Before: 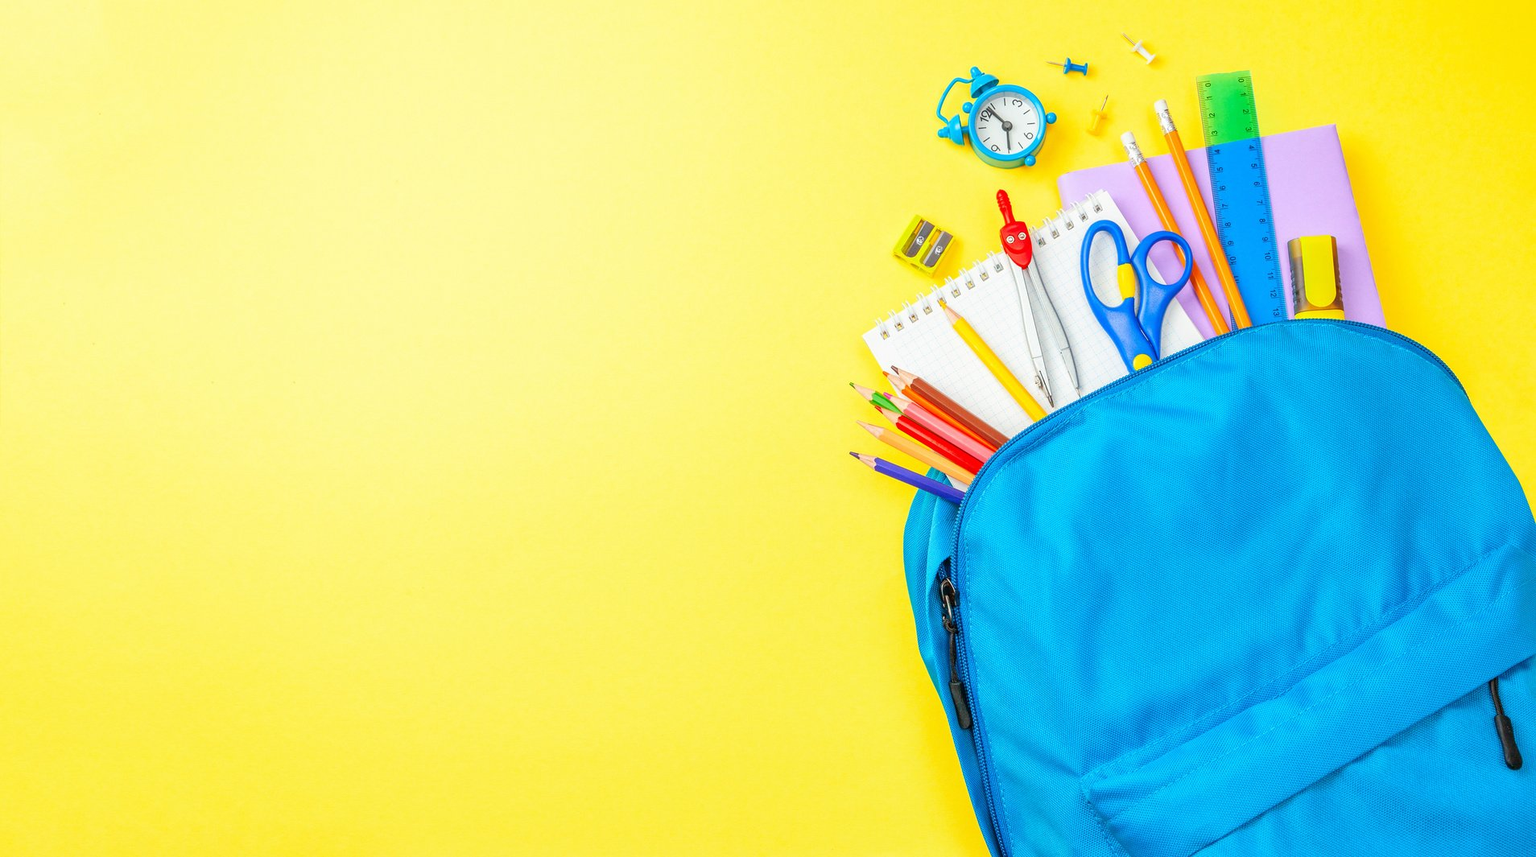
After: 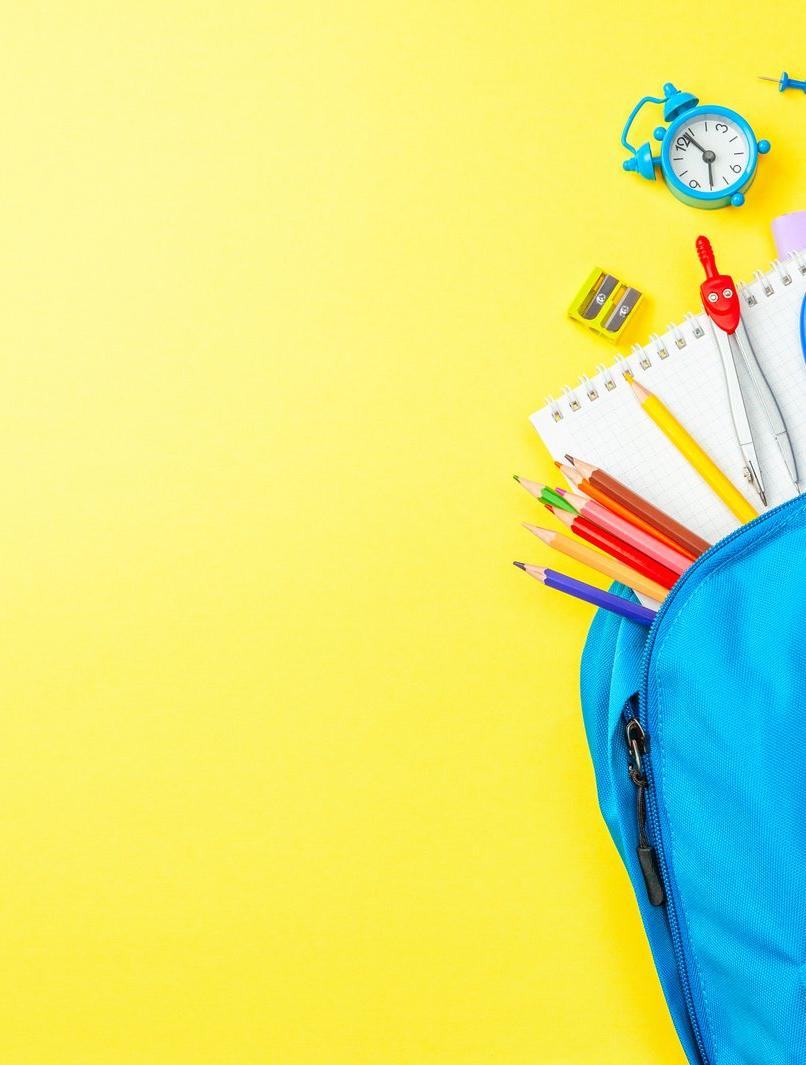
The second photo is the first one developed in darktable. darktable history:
crop: left 28.453%, right 29.273%
